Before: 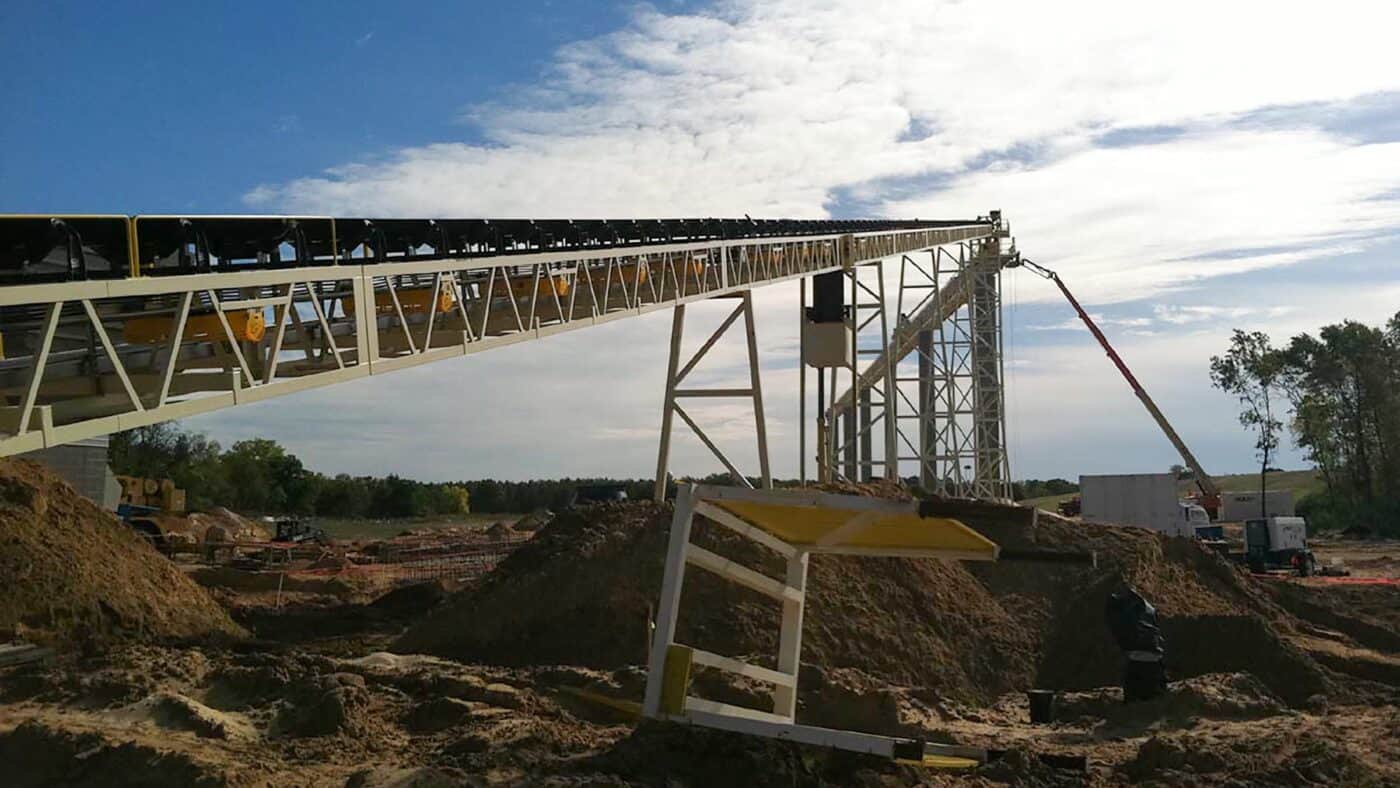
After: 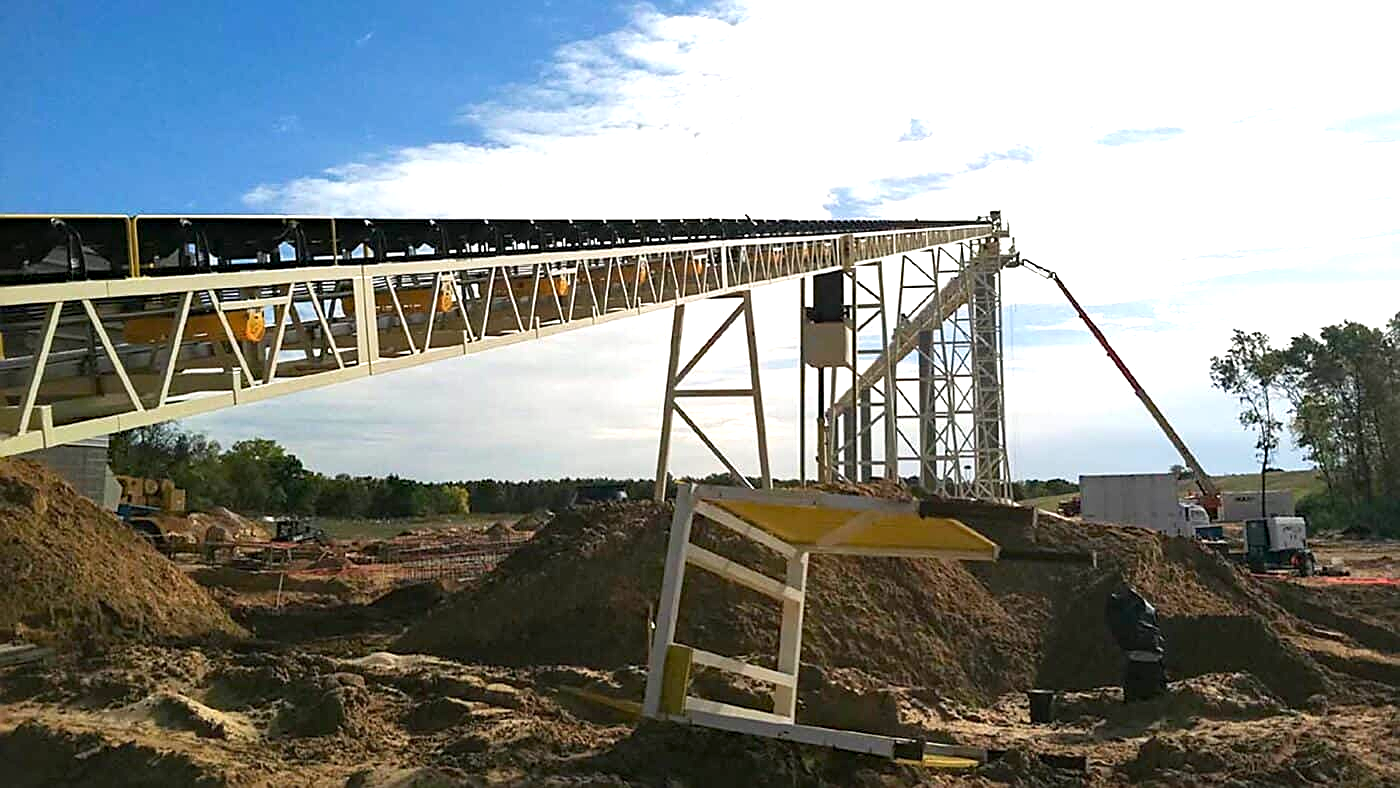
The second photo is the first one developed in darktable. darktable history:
sharpen: on, module defaults
exposure: black level correction 0, exposure 0.947 EV, compensate highlight preservation false
haze removal: adaptive false
contrast equalizer: y [[0.518, 0.517, 0.501, 0.5, 0.5, 0.5], [0.5 ×6], [0.5 ×6], [0 ×6], [0 ×6]], mix 0.164
